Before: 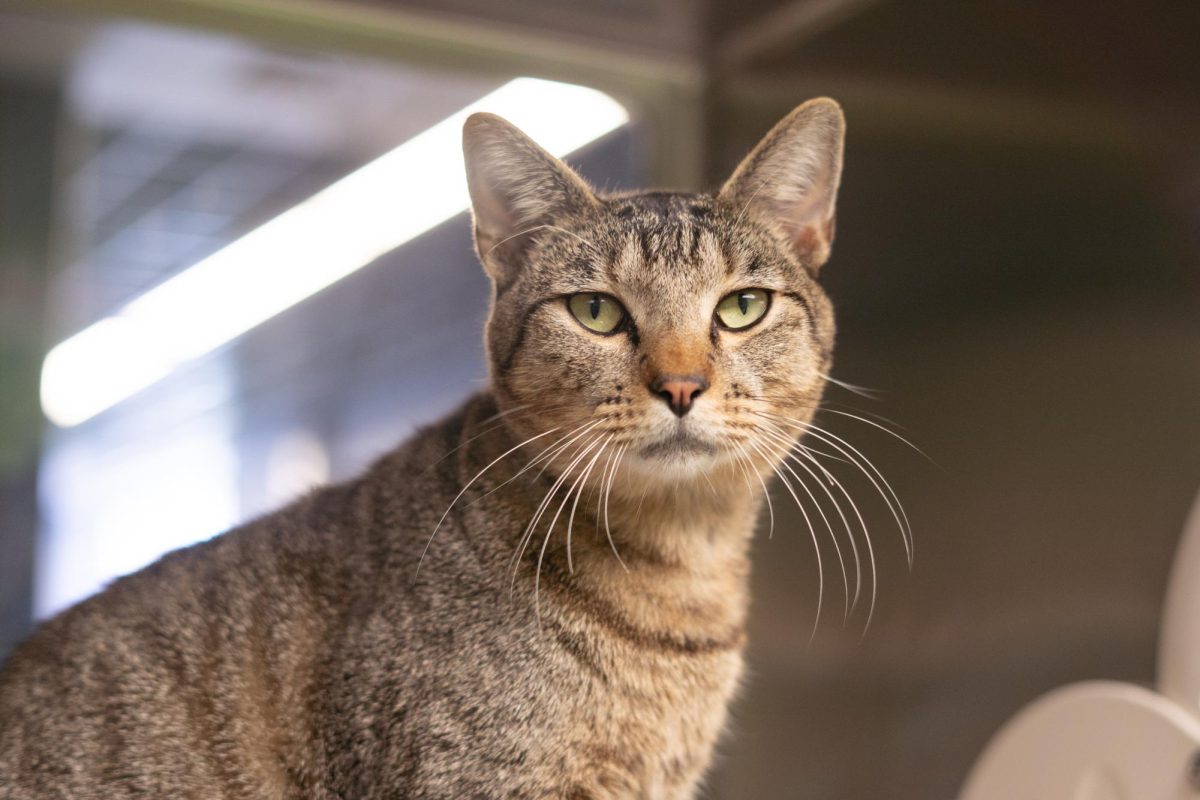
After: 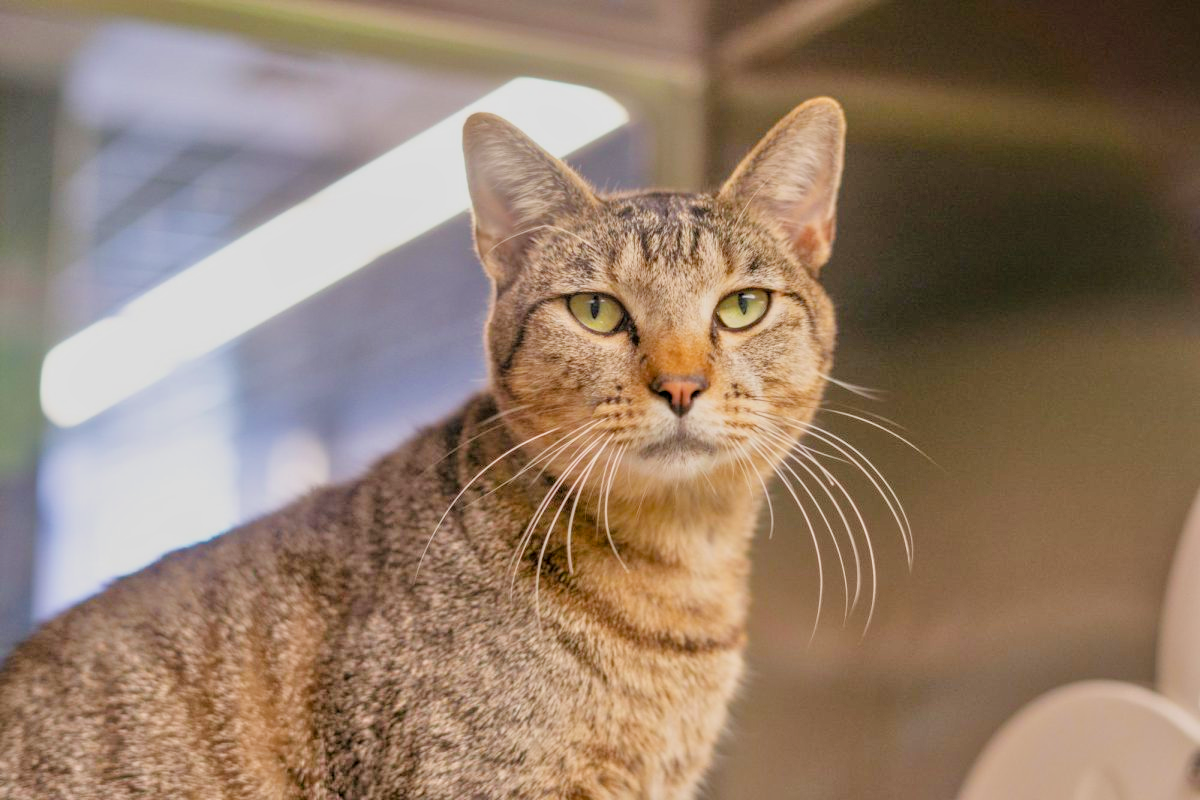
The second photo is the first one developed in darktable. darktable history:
filmic rgb "scene-referred default": black relative exposure -7.65 EV, white relative exposure 4.56 EV, hardness 3.61
local contrast: on, module defaults
color balance rgb: perceptual saturation grading › global saturation 25%, global vibrance 20%
tone equalizer "relight: fill-in": -7 EV 0.15 EV, -6 EV 0.6 EV, -5 EV 1.15 EV, -4 EV 1.33 EV, -3 EV 1.15 EV, -2 EV 0.6 EV, -1 EV 0.15 EV, mask exposure compensation -0.5 EV
